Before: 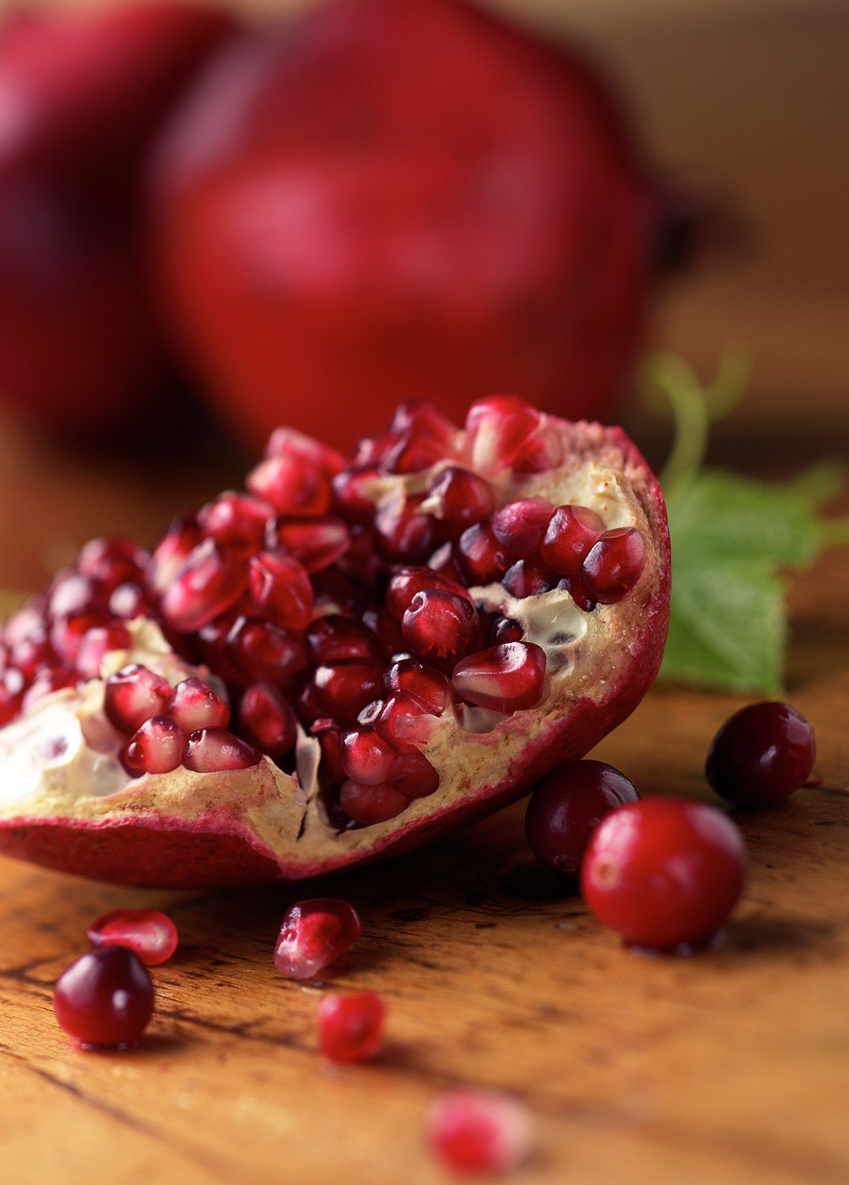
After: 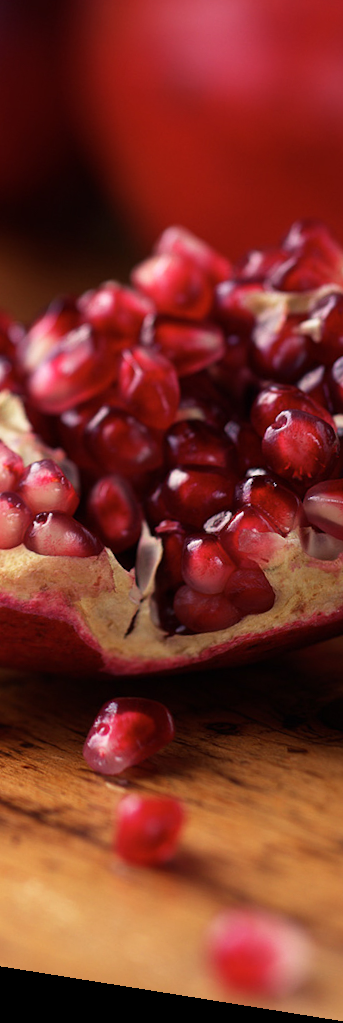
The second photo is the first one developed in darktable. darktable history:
rotate and perspective: rotation 9.12°, automatic cropping off
crop and rotate: left 21.77%, top 18.528%, right 44.676%, bottom 2.997%
